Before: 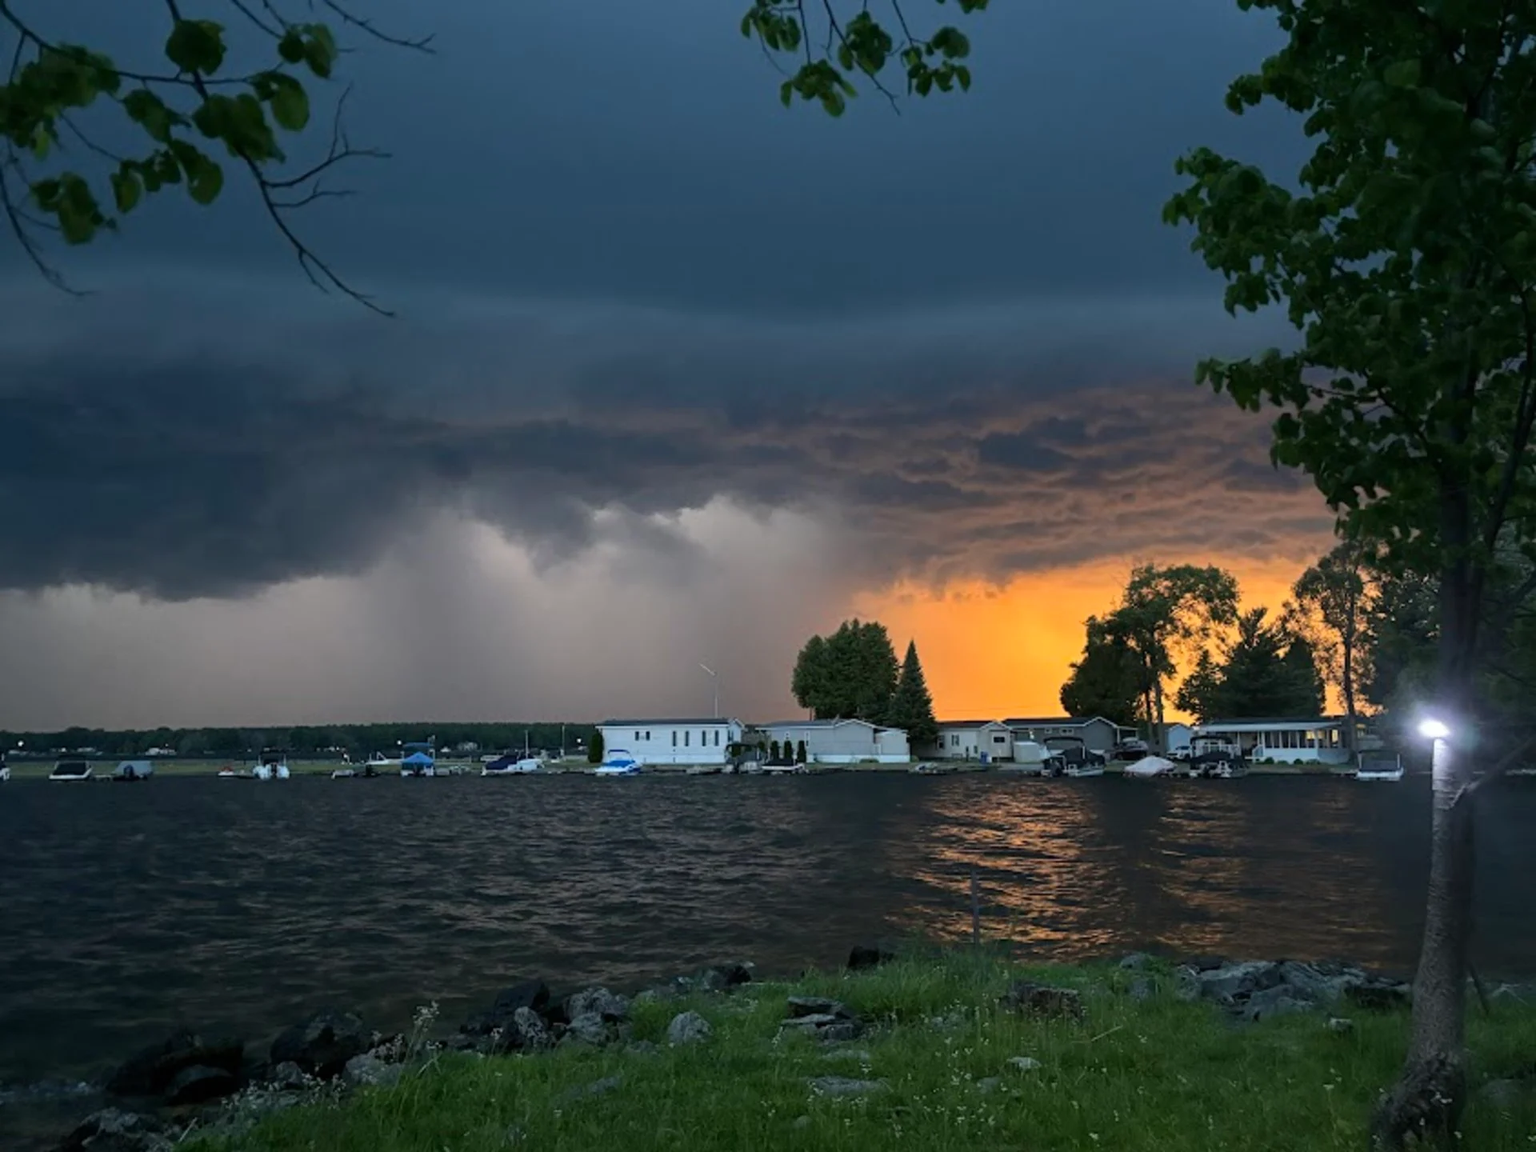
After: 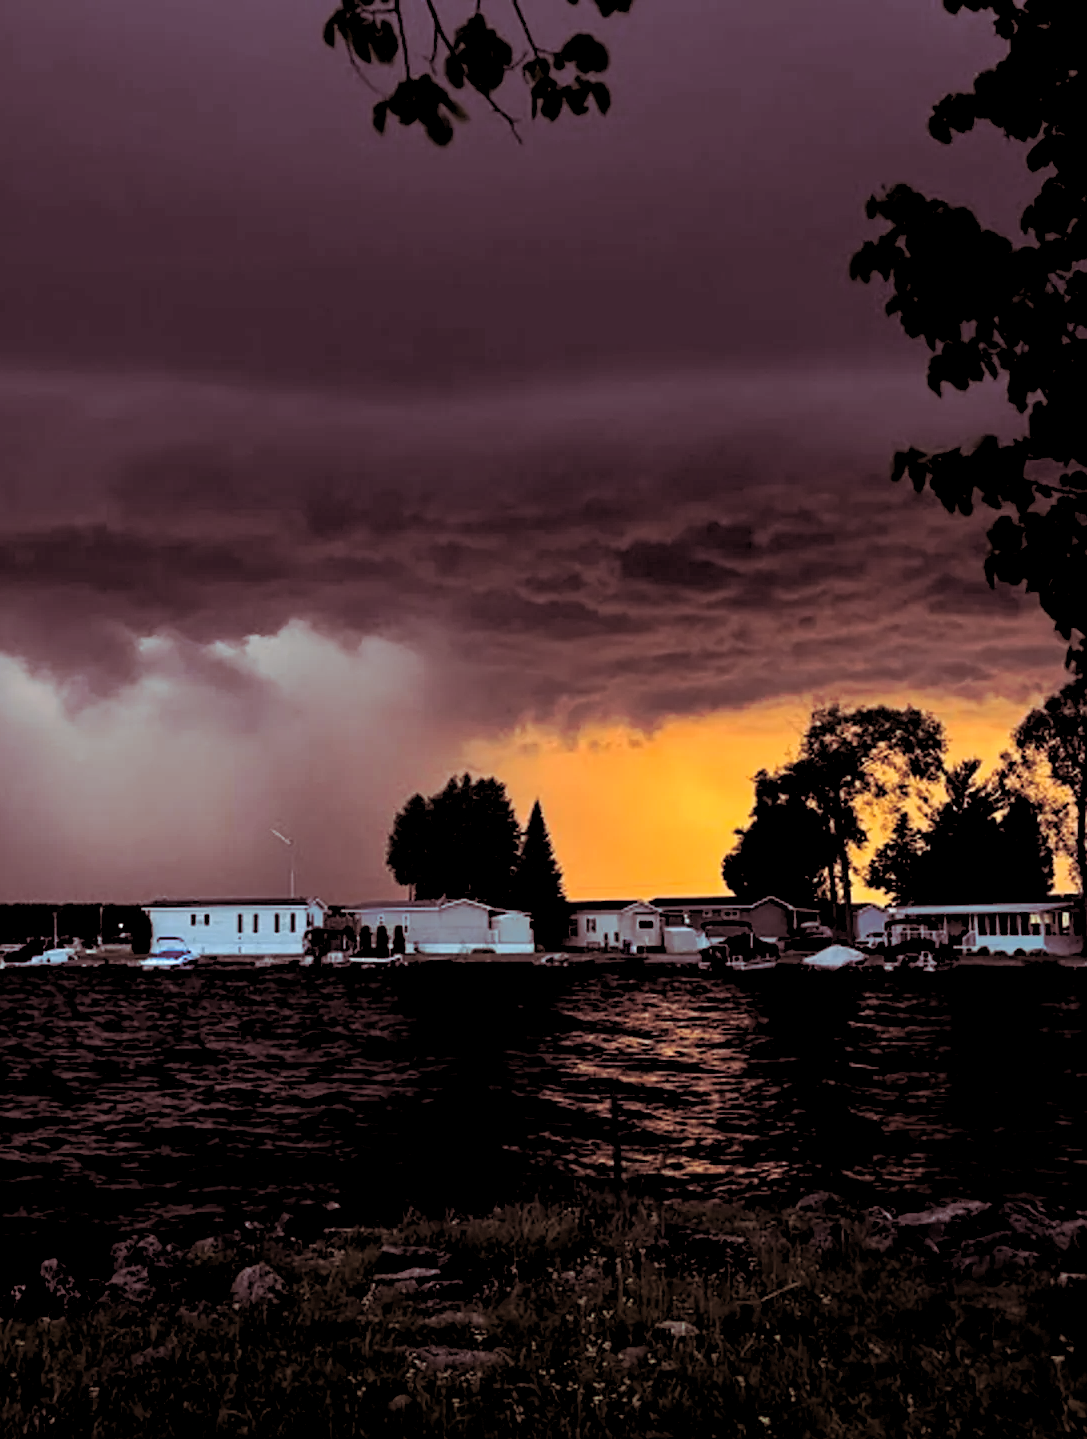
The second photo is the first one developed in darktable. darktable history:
exposure: compensate highlight preservation false
tone curve: curves: ch0 [(0, 0) (0.003, 0.003) (0.011, 0.011) (0.025, 0.024) (0.044, 0.043) (0.069, 0.068) (0.1, 0.098) (0.136, 0.133) (0.177, 0.173) (0.224, 0.22) (0.277, 0.271) (0.335, 0.328) (0.399, 0.39) (0.468, 0.458) (0.543, 0.563) (0.623, 0.64) (0.709, 0.722) (0.801, 0.809) (0.898, 0.902) (1, 1)], preserve colors none
crop: left 31.458%, top 0%, right 11.876%
split-toning: on, module defaults
rgb levels: levels [[0.034, 0.472, 0.904], [0, 0.5, 1], [0, 0.5, 1]]
sharpen: amount 0.2
white balance: emerald 1
